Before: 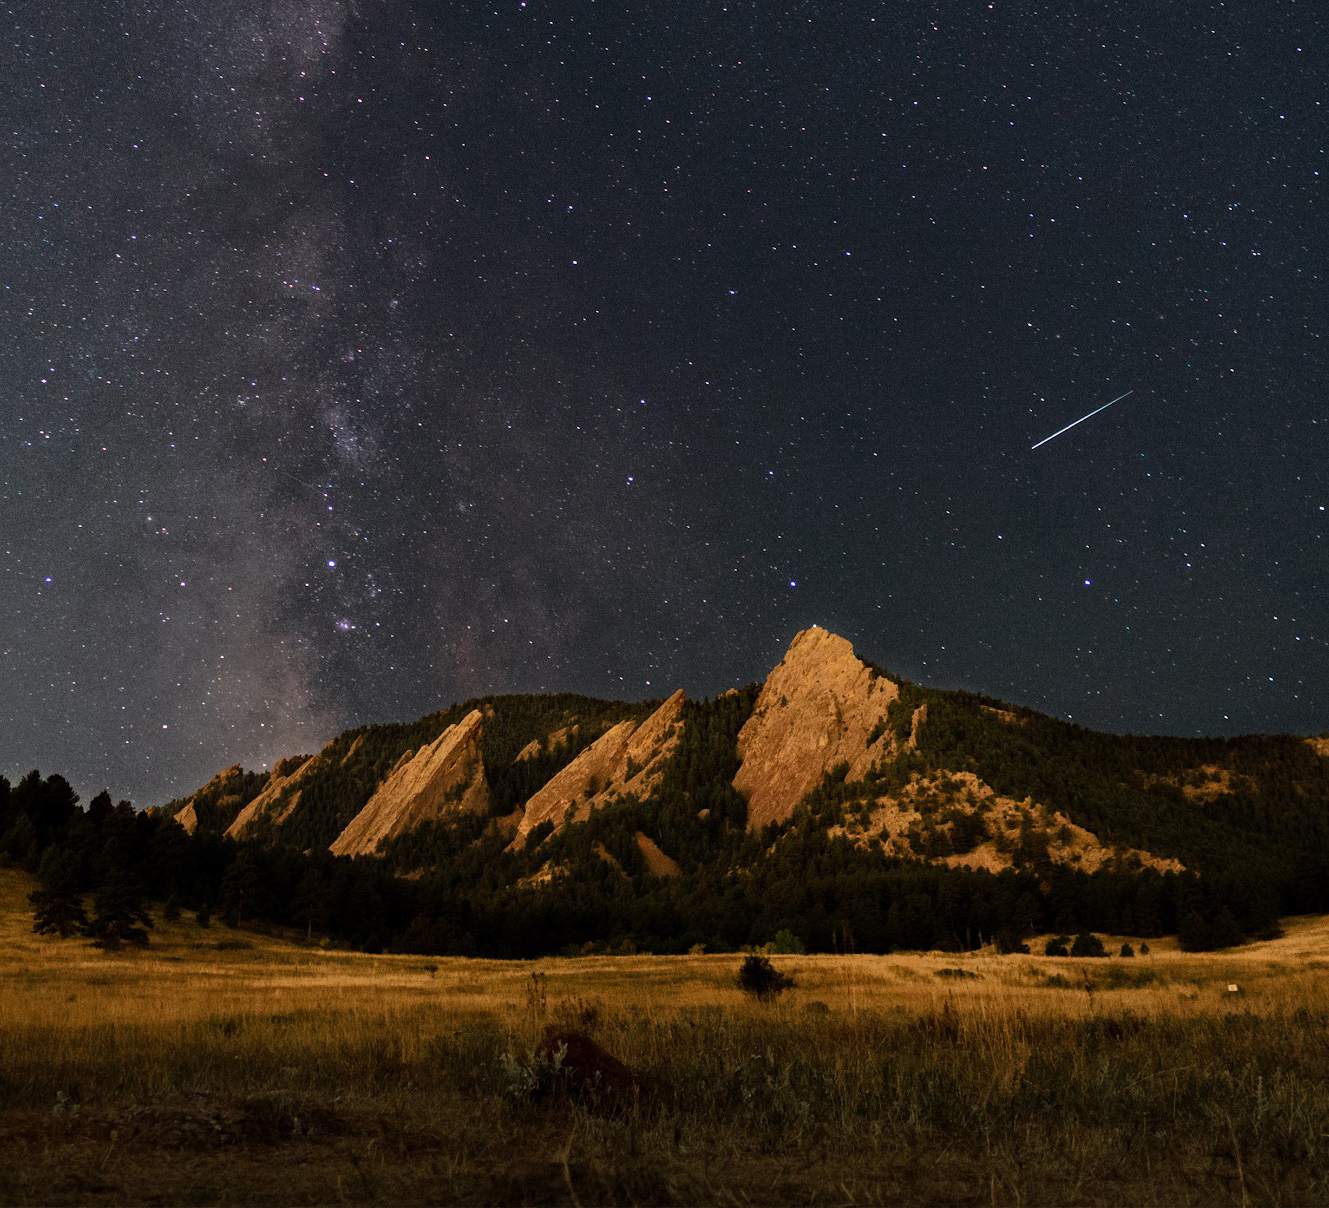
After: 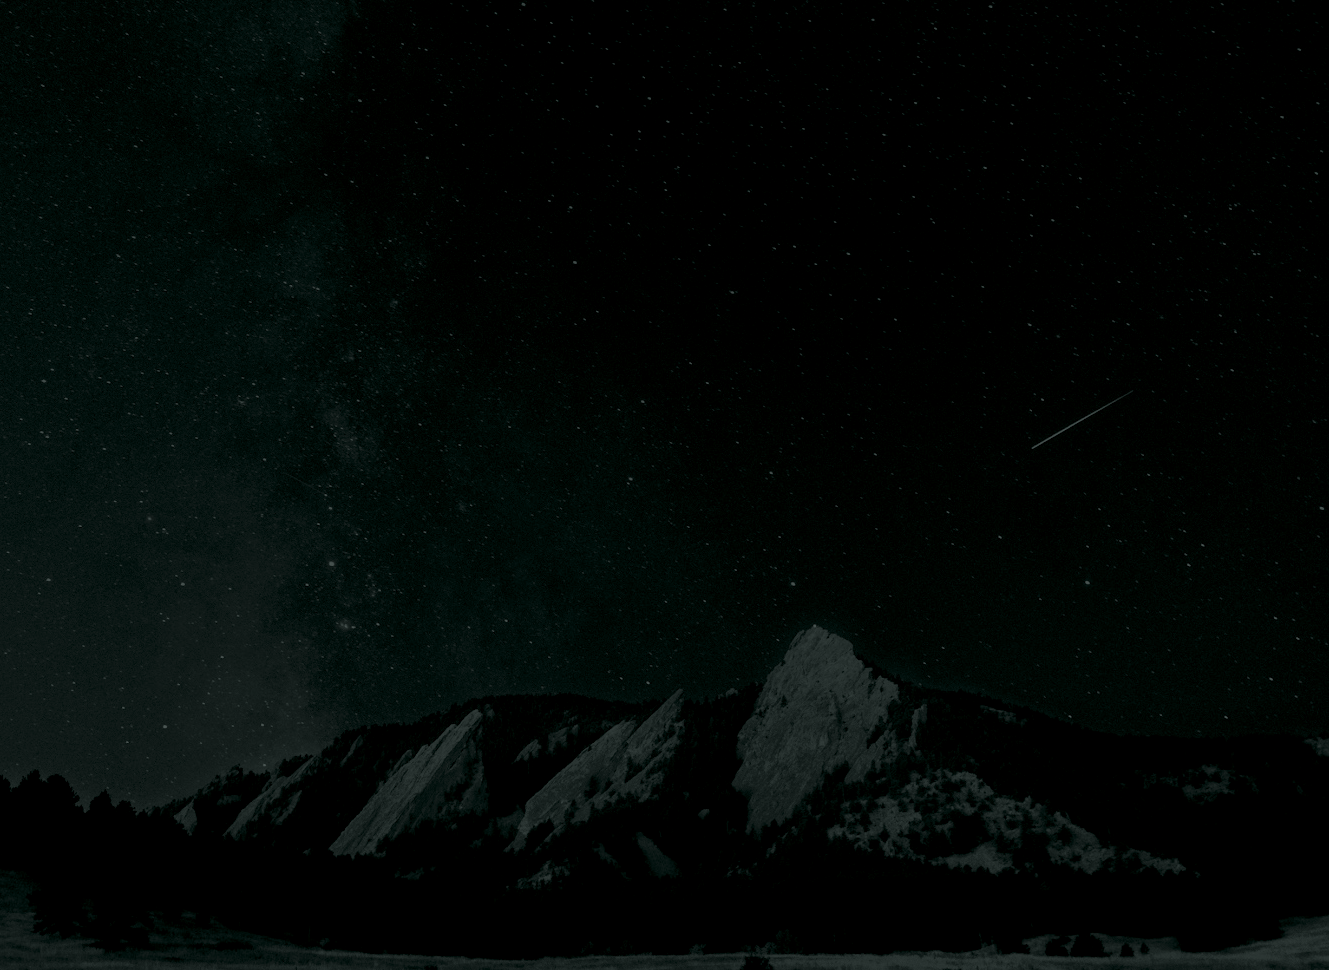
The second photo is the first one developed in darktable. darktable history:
exposure: black level correction 0, exposure 0.3 EV, compensate highlight preservation false
crop: bottom 19.644%
graduated density: hue 238.83°, saturation 50%
contrast brightness saturation: contrast -0.19, saturation 0.19
colorize: hue 90°, saturation 19%, lightness 1.59%, version 1
